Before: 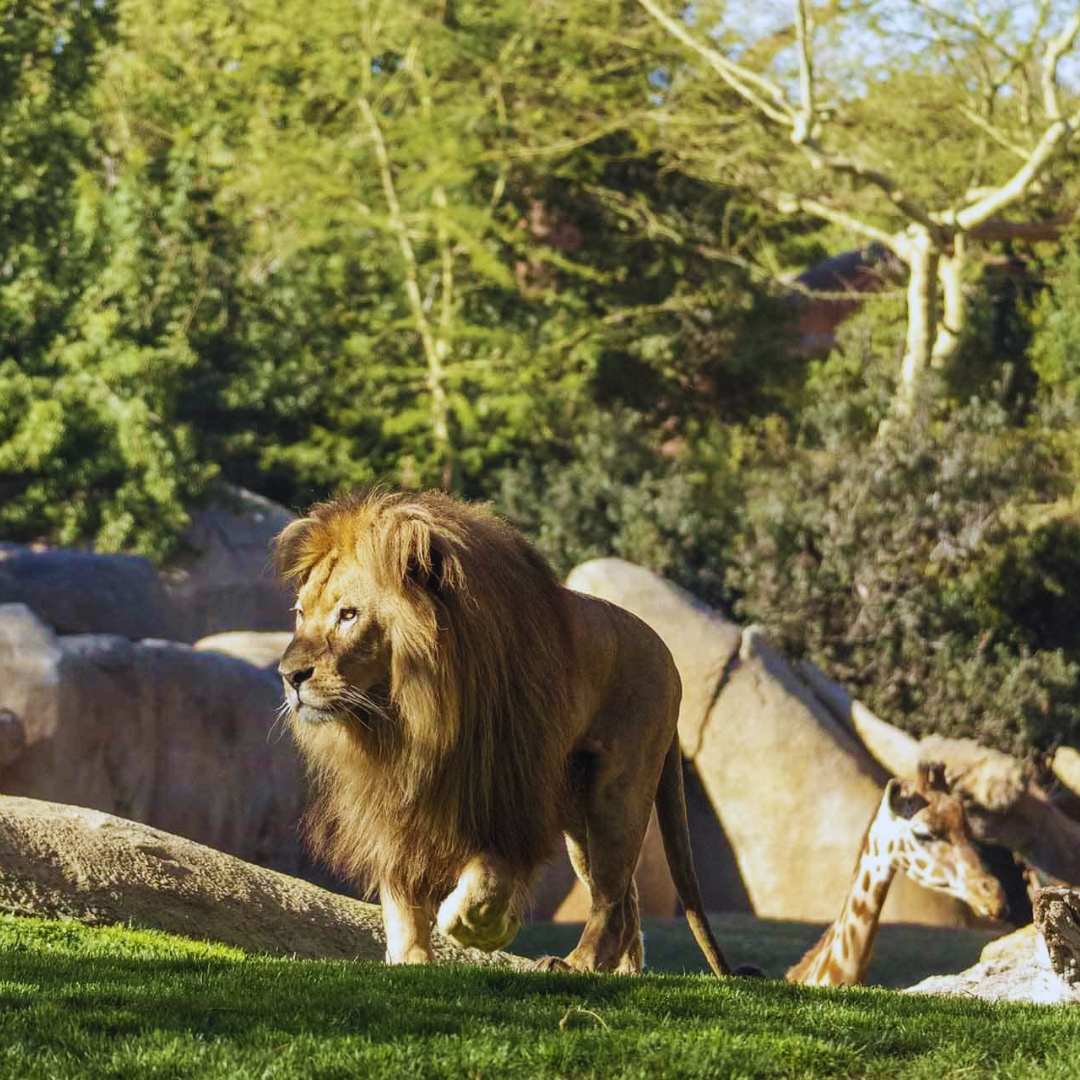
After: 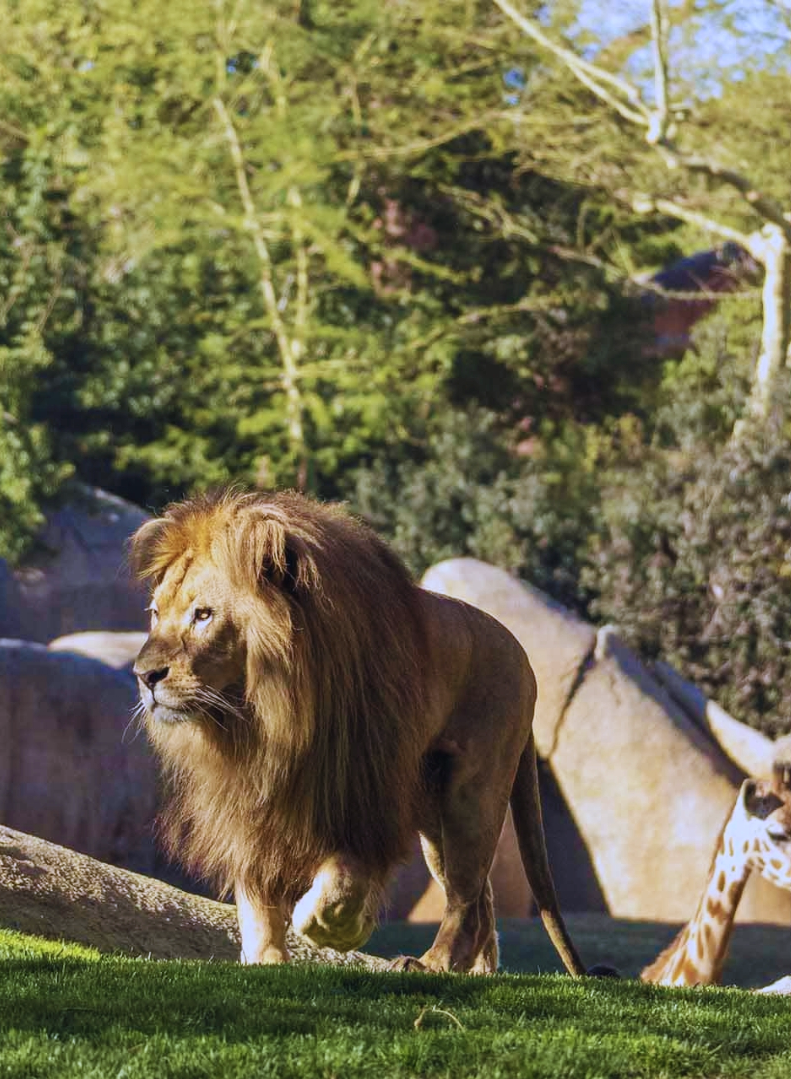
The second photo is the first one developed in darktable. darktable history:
crop: left 13.443%, right 13.31%
color calibration: output R [0.999, 0.026, -0.11, 0], output G [-0.019, 1.037, -0.099, 0], output B [0.022, -0.023, 0.902, 0], illuminant custom, x 0.367, y 0.392, temperature 4437.75 K, clip negative RGB from gamut false
